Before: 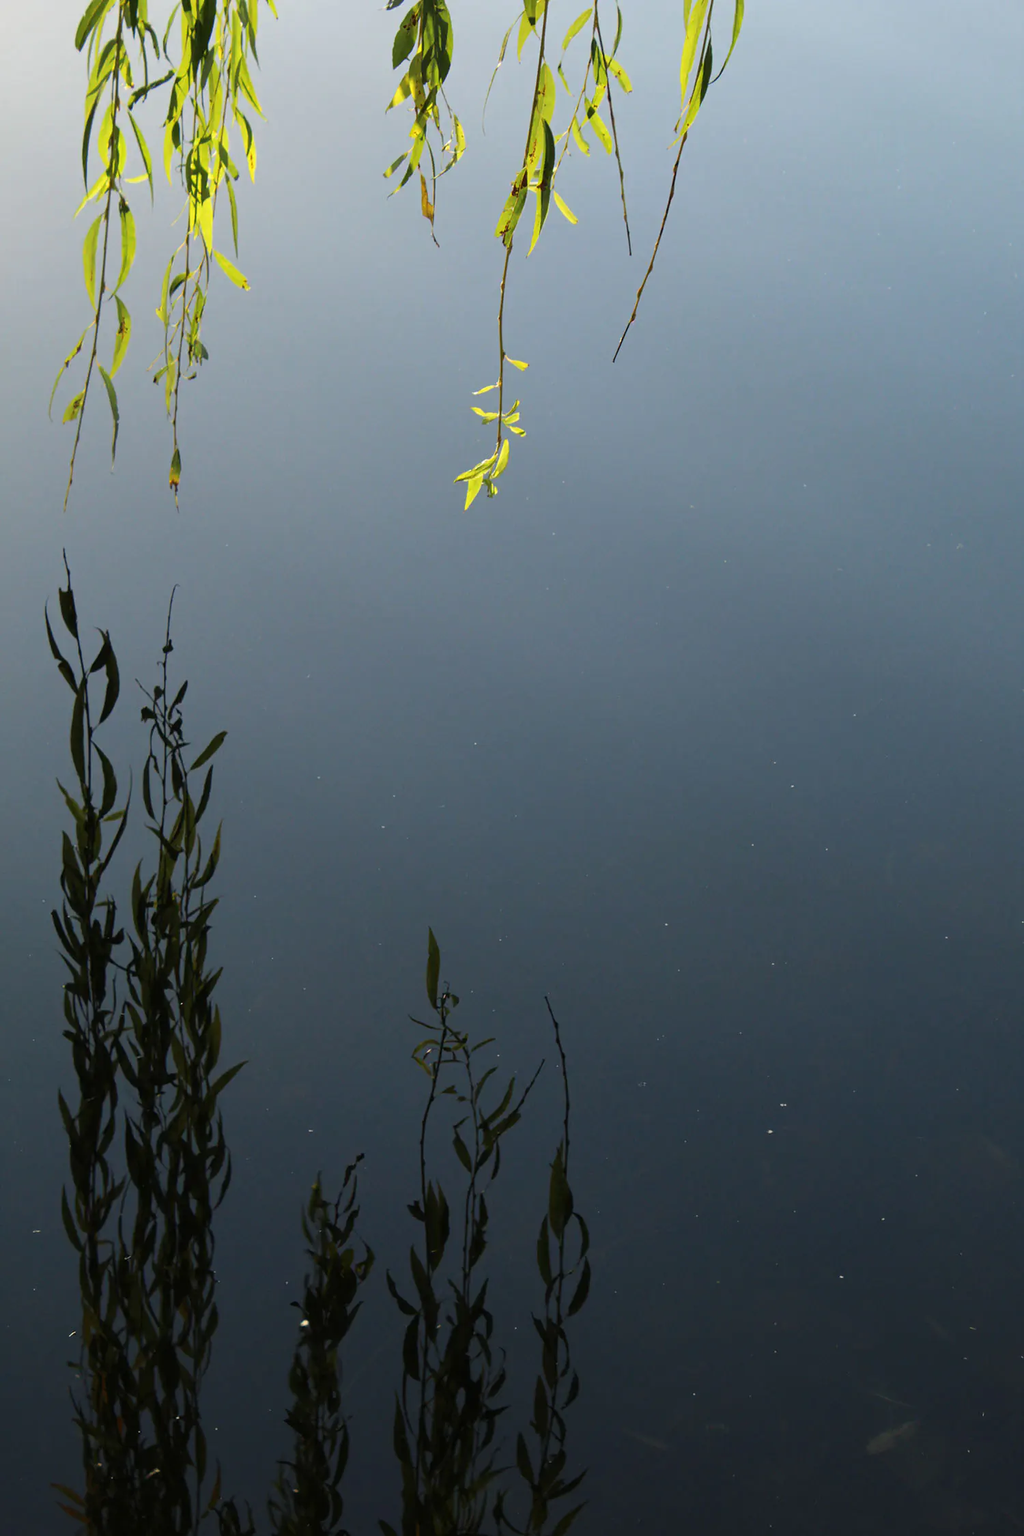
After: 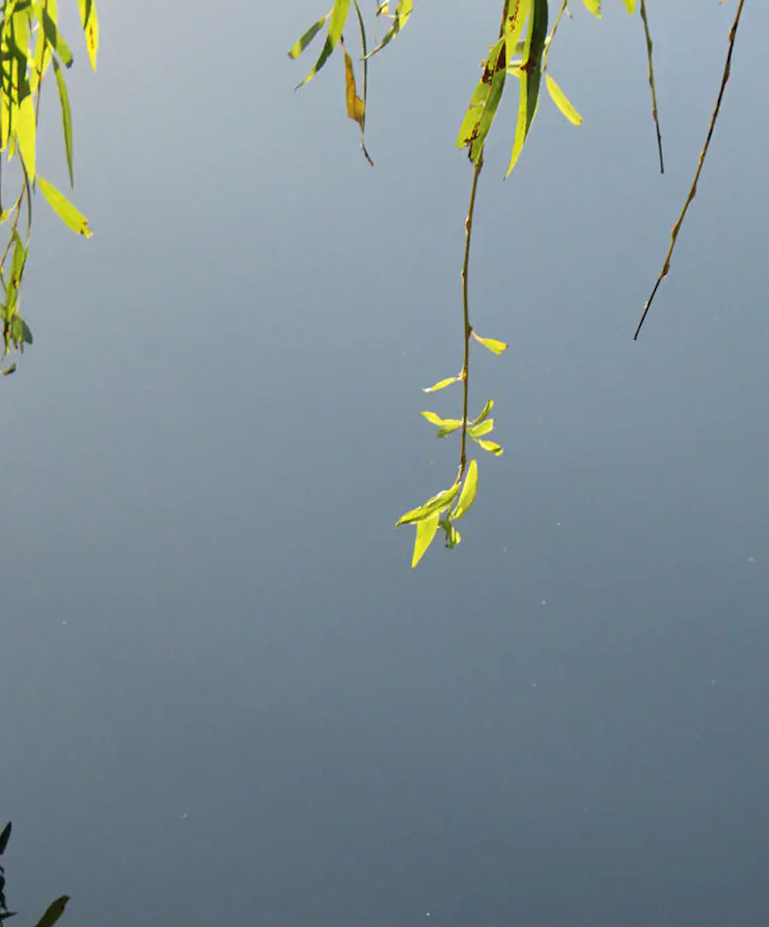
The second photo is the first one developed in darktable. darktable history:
crop: left 15.306%, top 9.065%, right 30.789%, bottom 48.638%
rotate and perspective: rotation 0.074°, lens shift (vertical) 0.096, lens shift (horizontal) -0.041, crop left 0.043, crop right 0.952, crop top 0.024, crop bottom 0.979
